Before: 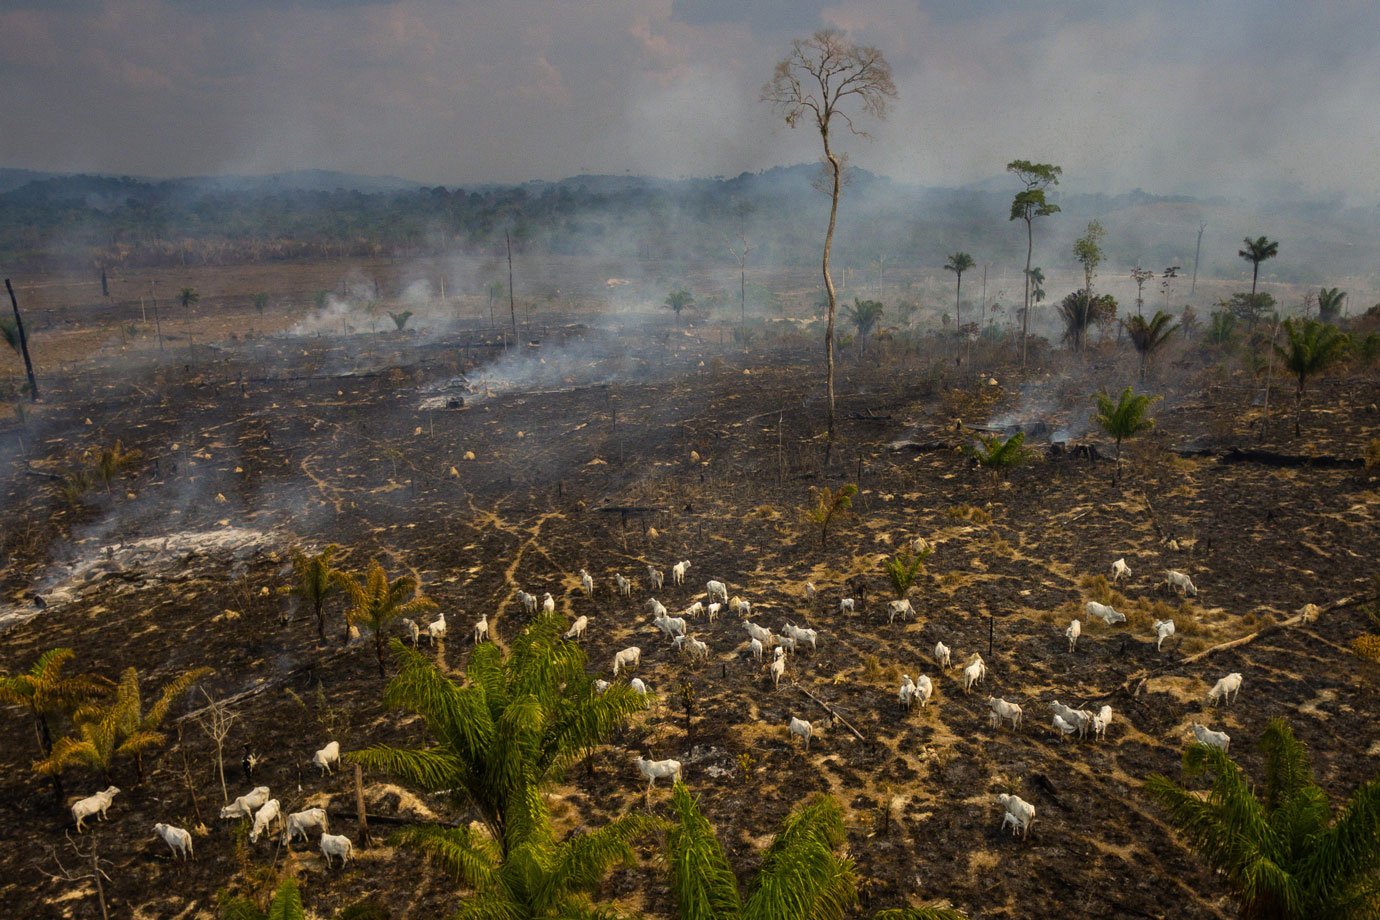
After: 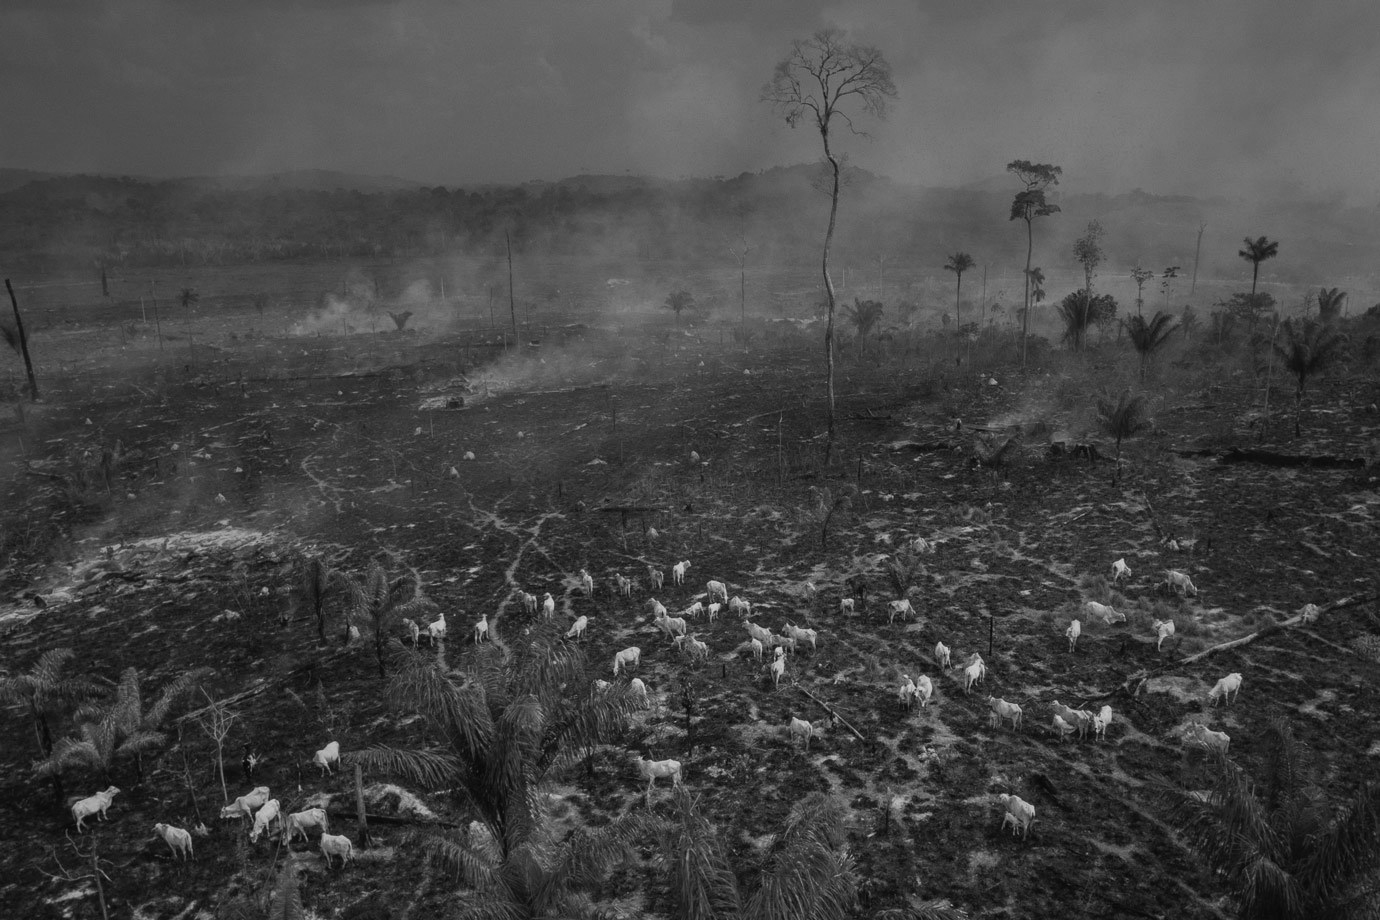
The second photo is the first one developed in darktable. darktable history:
monochrome: a 79.32, b 81.83, size 1.1
tone curve: curves: ch0 [(0, 0.024) (0.119, 0.146) (0.474, 0.485) (0.718, 0.739) (0.817, 0.839) (1, 0.998)]; ch1 [(0, 0) (0.377, 0.416) (0.439, 0.451) (0.477, 0.485) (0.501, 0.503) (0.538, 0.544) (0.58, 0.613) (0.664, 0.7) (0.783, 0.804) (1, 1)]; ch2 [(0, 0) (0.38, 0.405) (0.463, 0.456) (0.498, 0.497) (0.524, 0.535) (0.578, 0.576) (0.648, 0.665) (1, 1)], color space Lab, independent channels, preserve colors none
